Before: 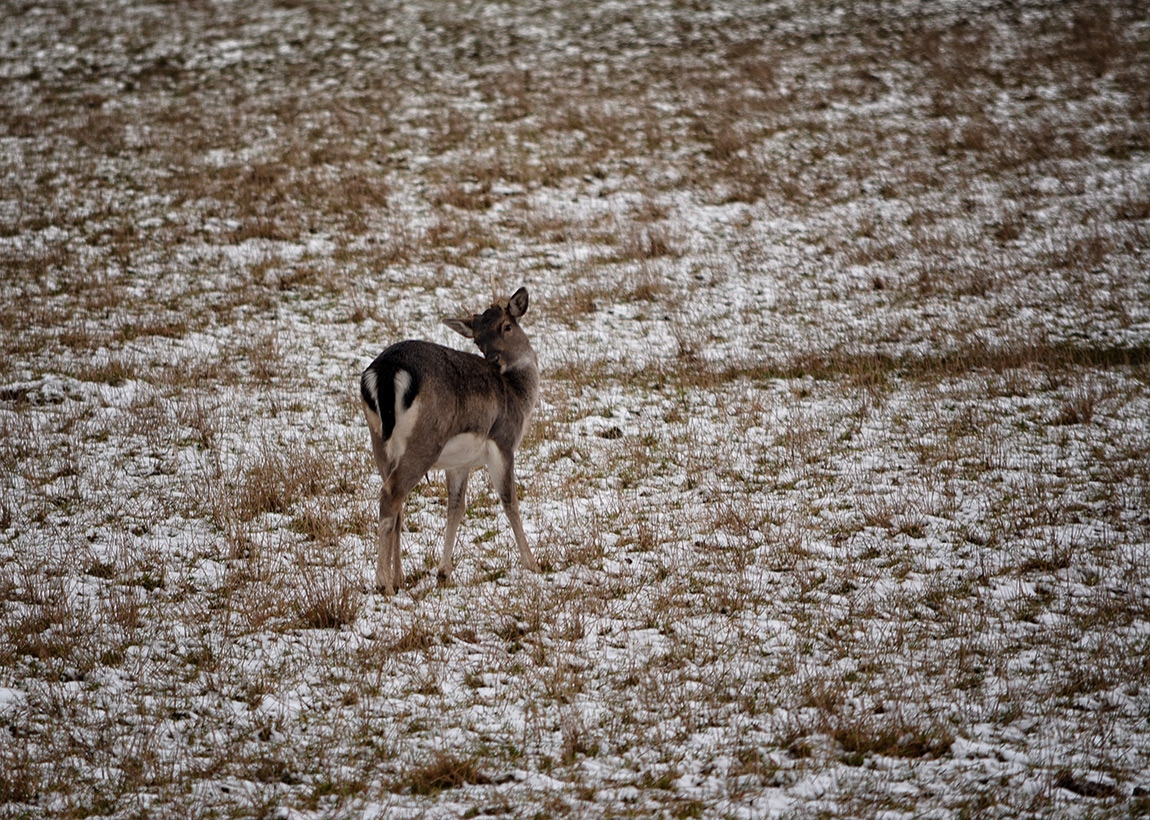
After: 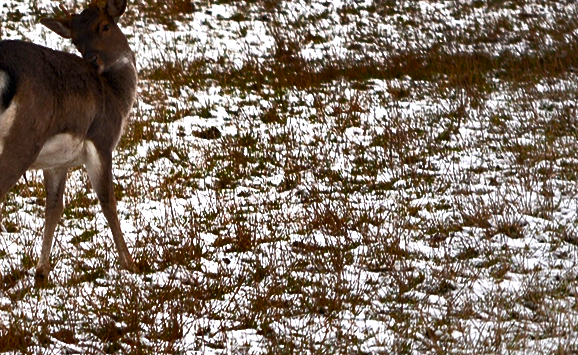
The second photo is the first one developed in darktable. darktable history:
crop: left 35.03%, top 36.625%, right 14.663%, bottom 20.057%
shadows and highlights: radius 123.98, shadows 100, white point adjustment -3, highlights -100, highlights color adjustment 89.84%, soften with gaussian
exposure: black level correction 0, exposure 1 EV, compensate exposure bias true, compensate highlight preservation false
